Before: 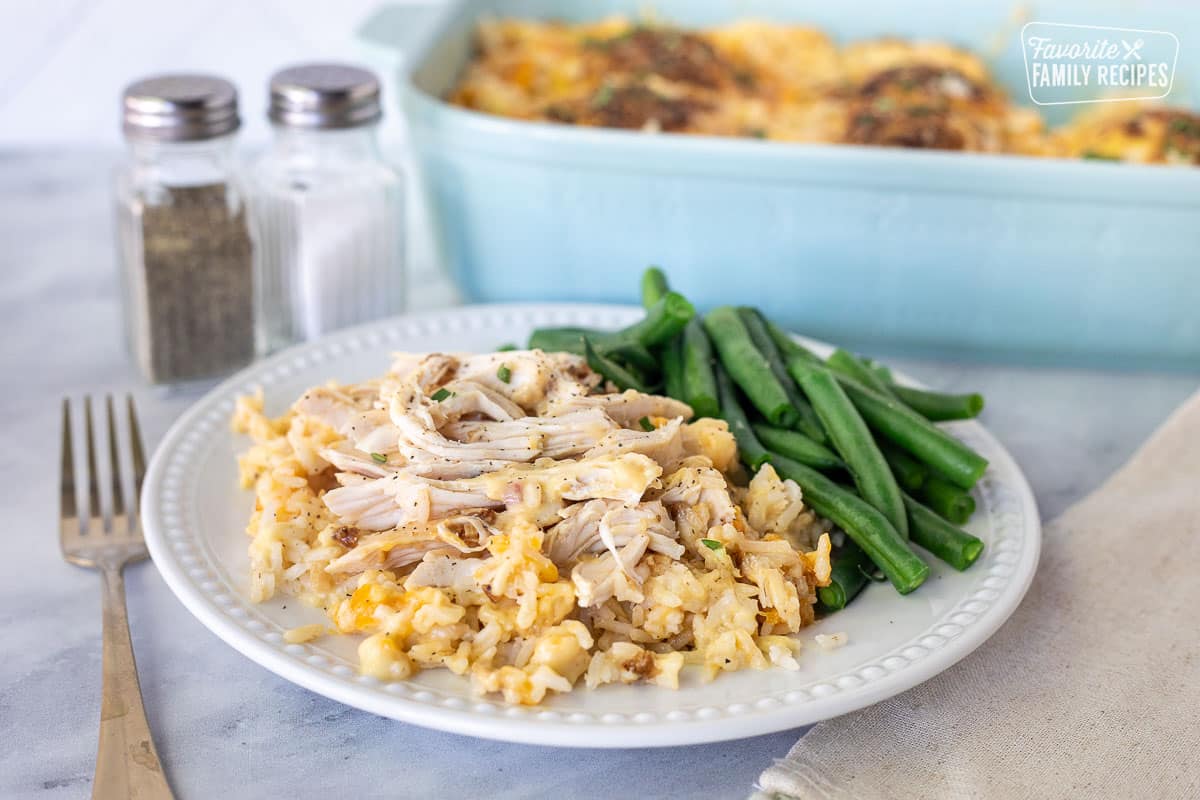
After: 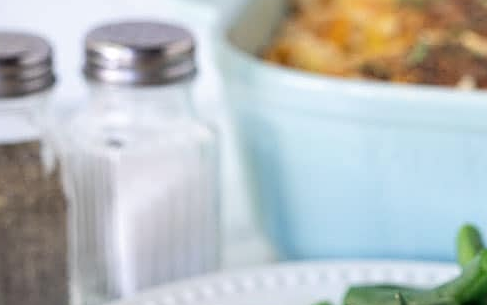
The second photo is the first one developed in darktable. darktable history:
contrast brightness saturation: saturation -0.062
sharpen: on, module defaults
crop: left 15.466%, top 5.437%, right 43.877%, bottom 56.363%
